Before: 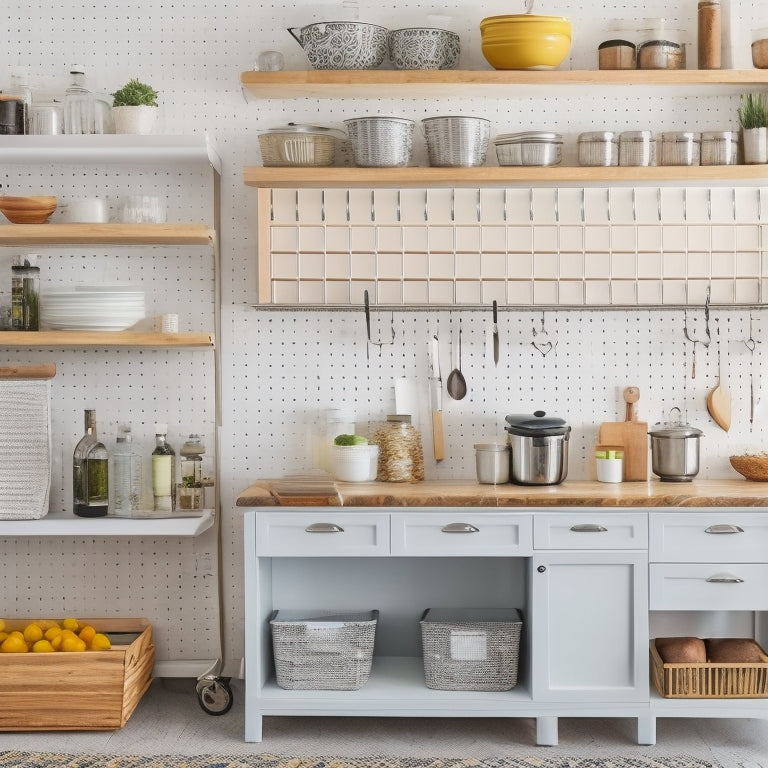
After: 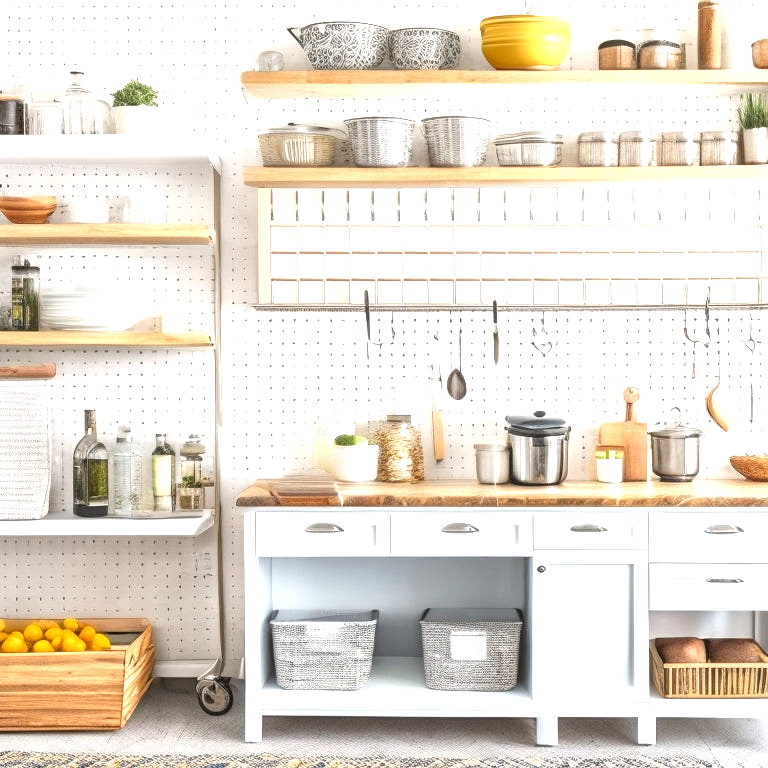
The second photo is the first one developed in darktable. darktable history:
local contrast: on, module defaults
exposure: black level correction 0.001, exposure 1.116 EV, compensate highlight preservation false
